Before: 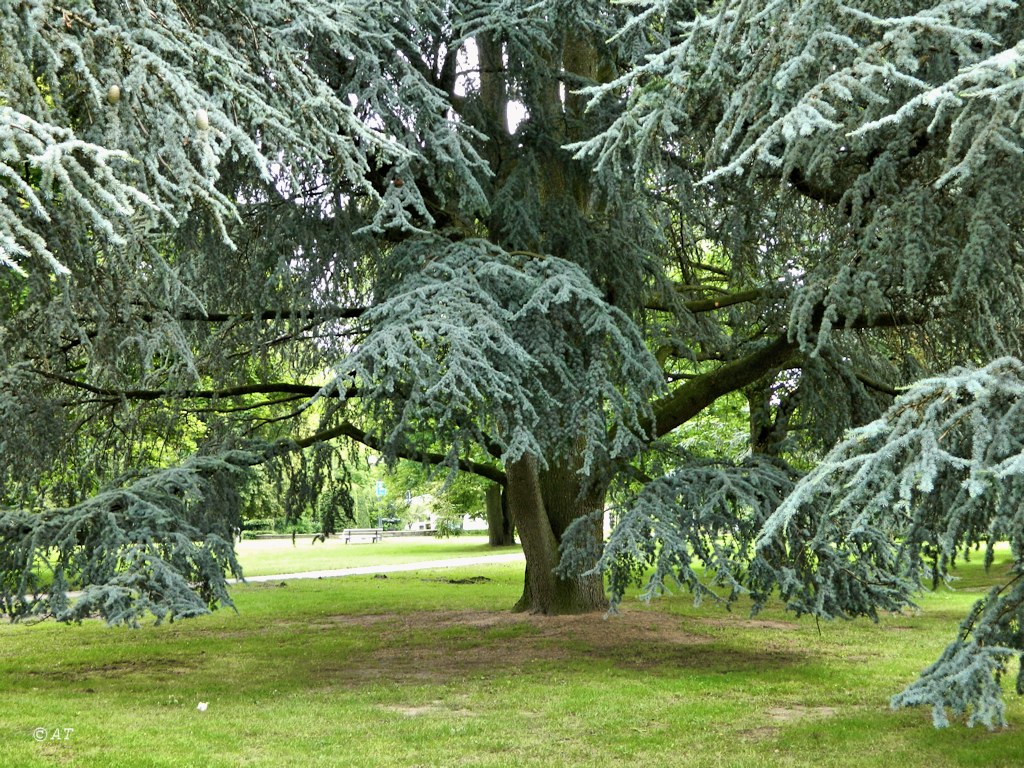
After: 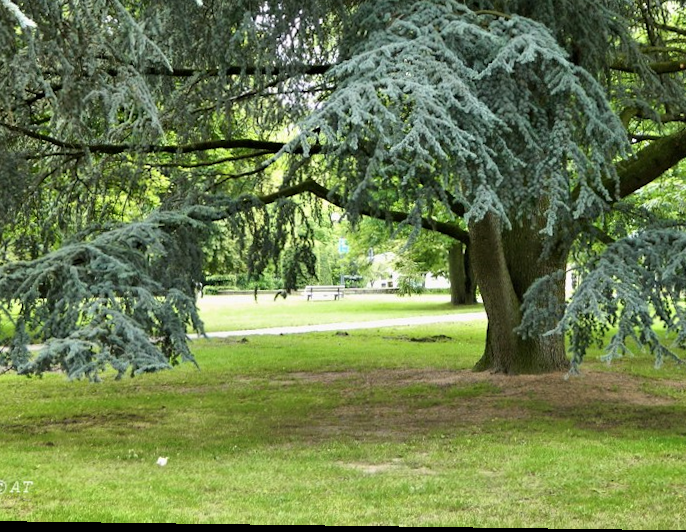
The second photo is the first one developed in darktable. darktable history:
crop and rotate: angle -0.77°, left 4.022%, top 31.822%, right 29.612%
